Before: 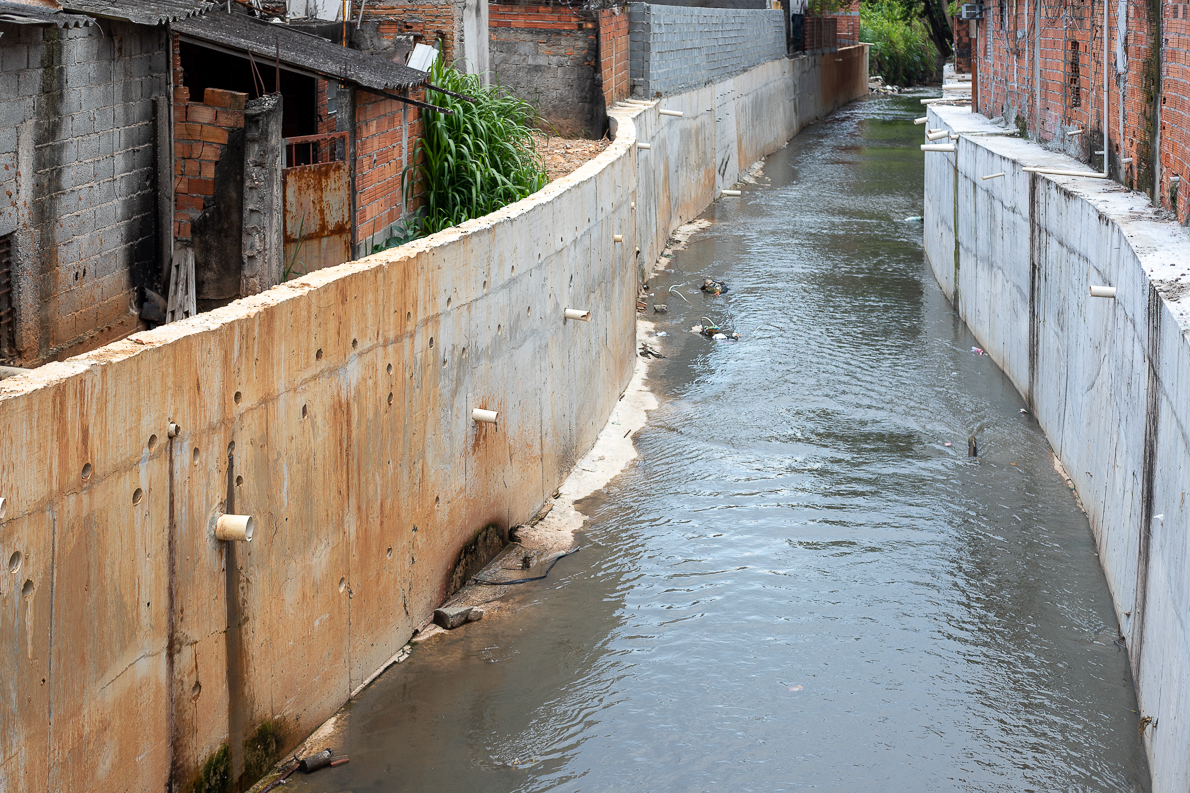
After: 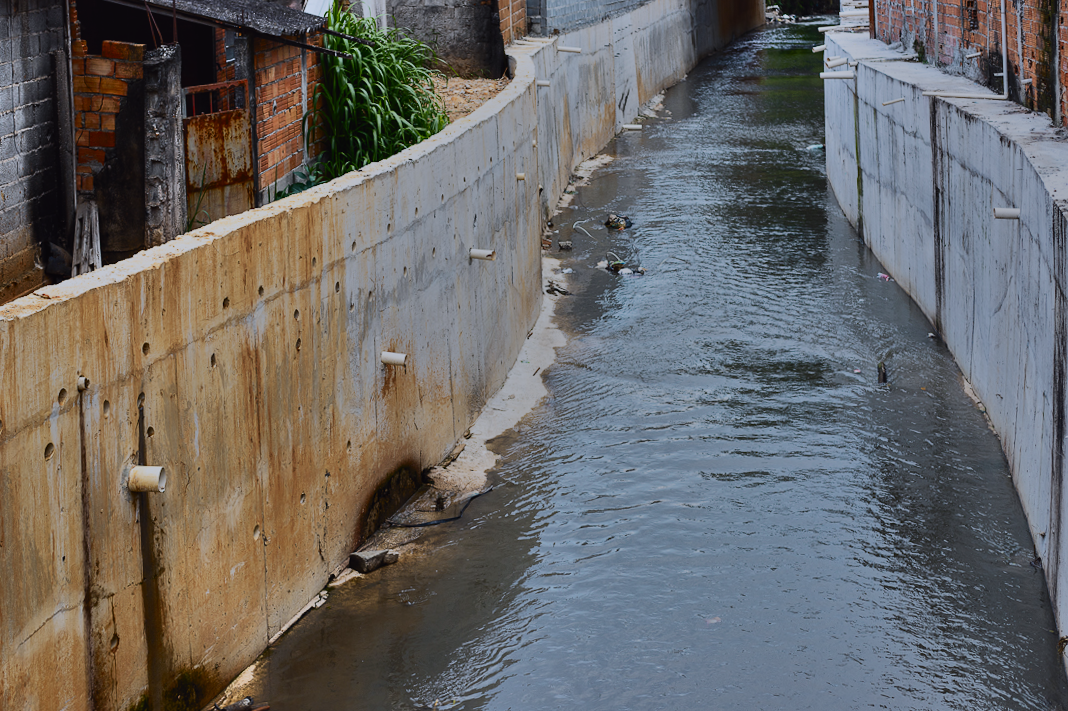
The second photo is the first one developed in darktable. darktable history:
tone curve: curves: ch0 [(0, 0.011) (0.139, 0.106) (0.295, 0.271) (0.499, 0.523) (0.739, 0.782) (0.857, 0.879) (1, 0.967)]; ch1 [(0, 0) (0.272, 0.249) (0.39, 0.379) (0.469, 0.456) (0.495, 0.497) (0.524, 0.53) (0.588, 0.62) (0.725, 0.779) (1, 1)]; ch2 [(0, 0) (0.125, 0.089) (0.35, 0.317) (0.437, 0.42) (0.502, 0.499) (0.533, 0.553) (0.599, 0.638) (1, 1)], color space Lab, independent channels, preserve colors none
white balance: red 0.967, blue 1.049
contrast brightness saturation: saturation -0.1
exposure: exposure 0.02 EV, compensate highlight preservation false
shadows and highlights: radius 110.86, shadows 51.09, white point adjustment 9.16, highlights -4.17, highlights color adjustment 32.2%, soften with gaussian
tone equalizer: -8 EV -2 EV, -7 EV -2 EV, -6 EV -2 EV, -5 EV -2 EV, -4 EV -2 EV, -3 EV -2 EV, -2 EV -2 EV, -1 EV -1.63 EV, +0 EV -2 EV
bloom: size 5%, threshold 95%, strength 15%
crop and rotate: angle 1.96°, left 5.673%, top 5.673%
